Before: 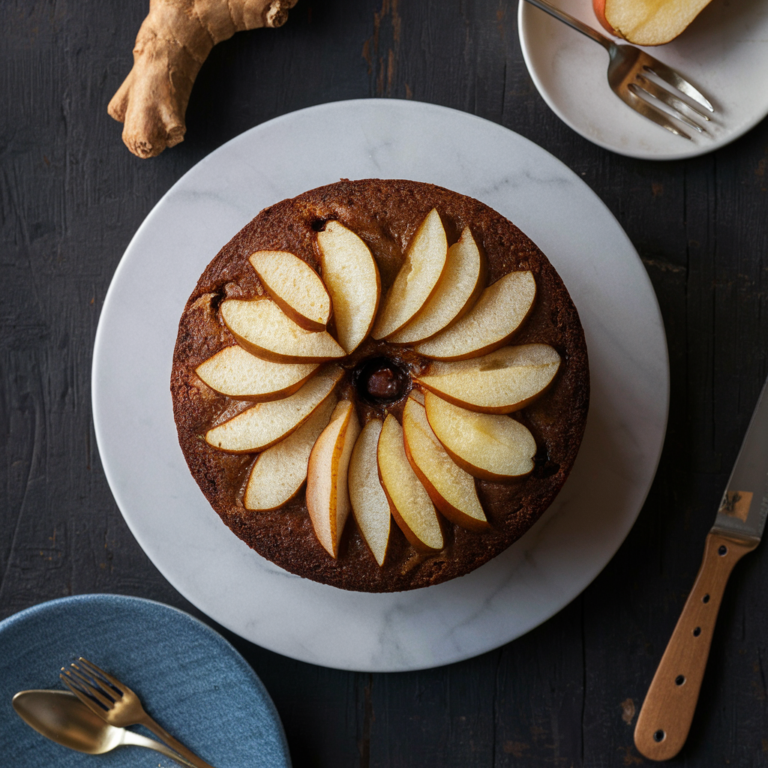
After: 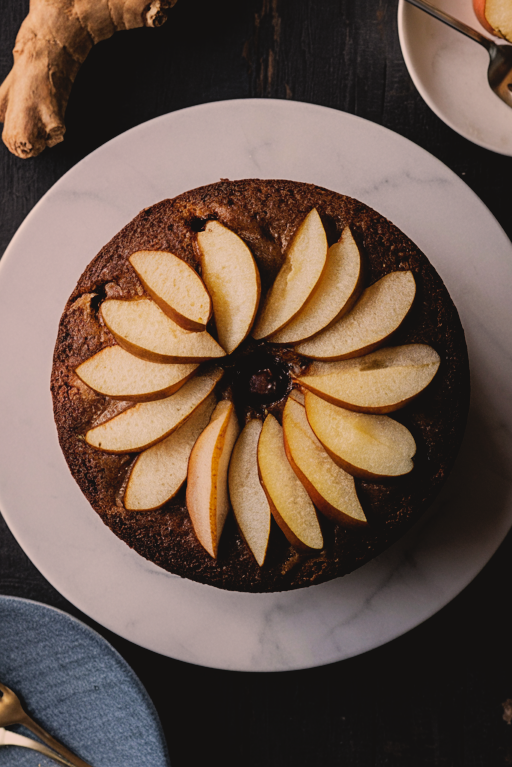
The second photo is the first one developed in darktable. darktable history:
color correction: highlights a* 11.47, highlights b* 12.37
crop and rotate: left 15.638%, right 17.693%
contrast brightness saturation: contrast -0.1, saturation -0.091
sharpen: amount 0.205
filmic rgb: black relative exposure -5.05 EV, white relative exposure 3.95 EV, hardness 2.9, contrast 1.193
